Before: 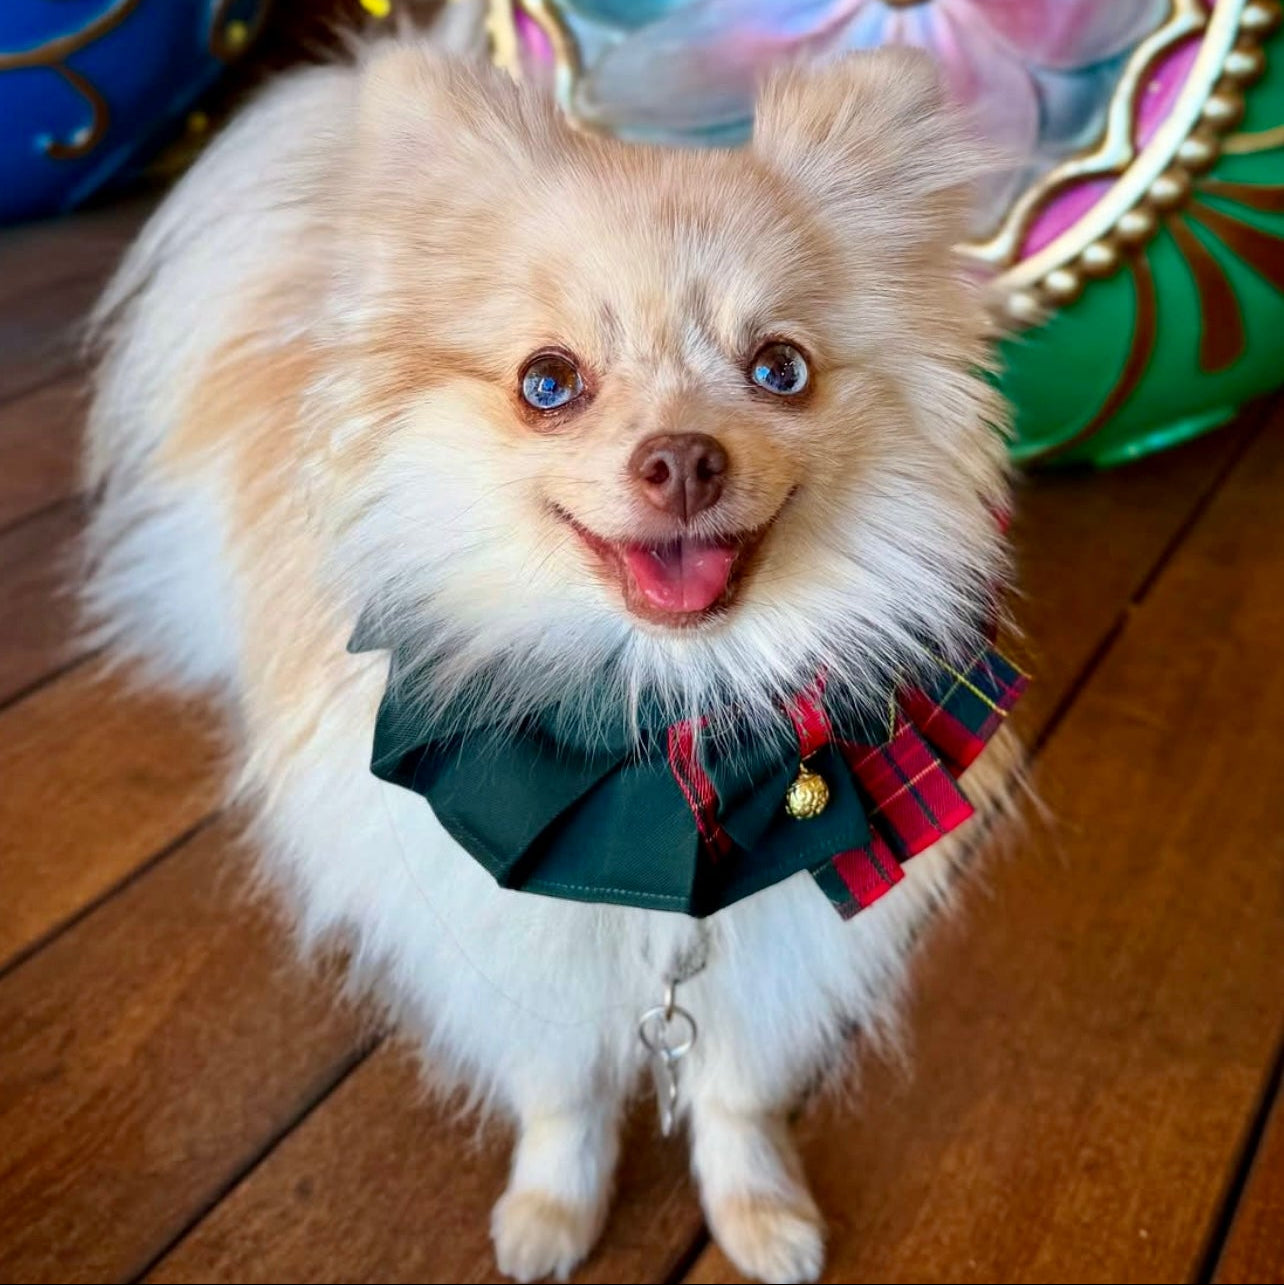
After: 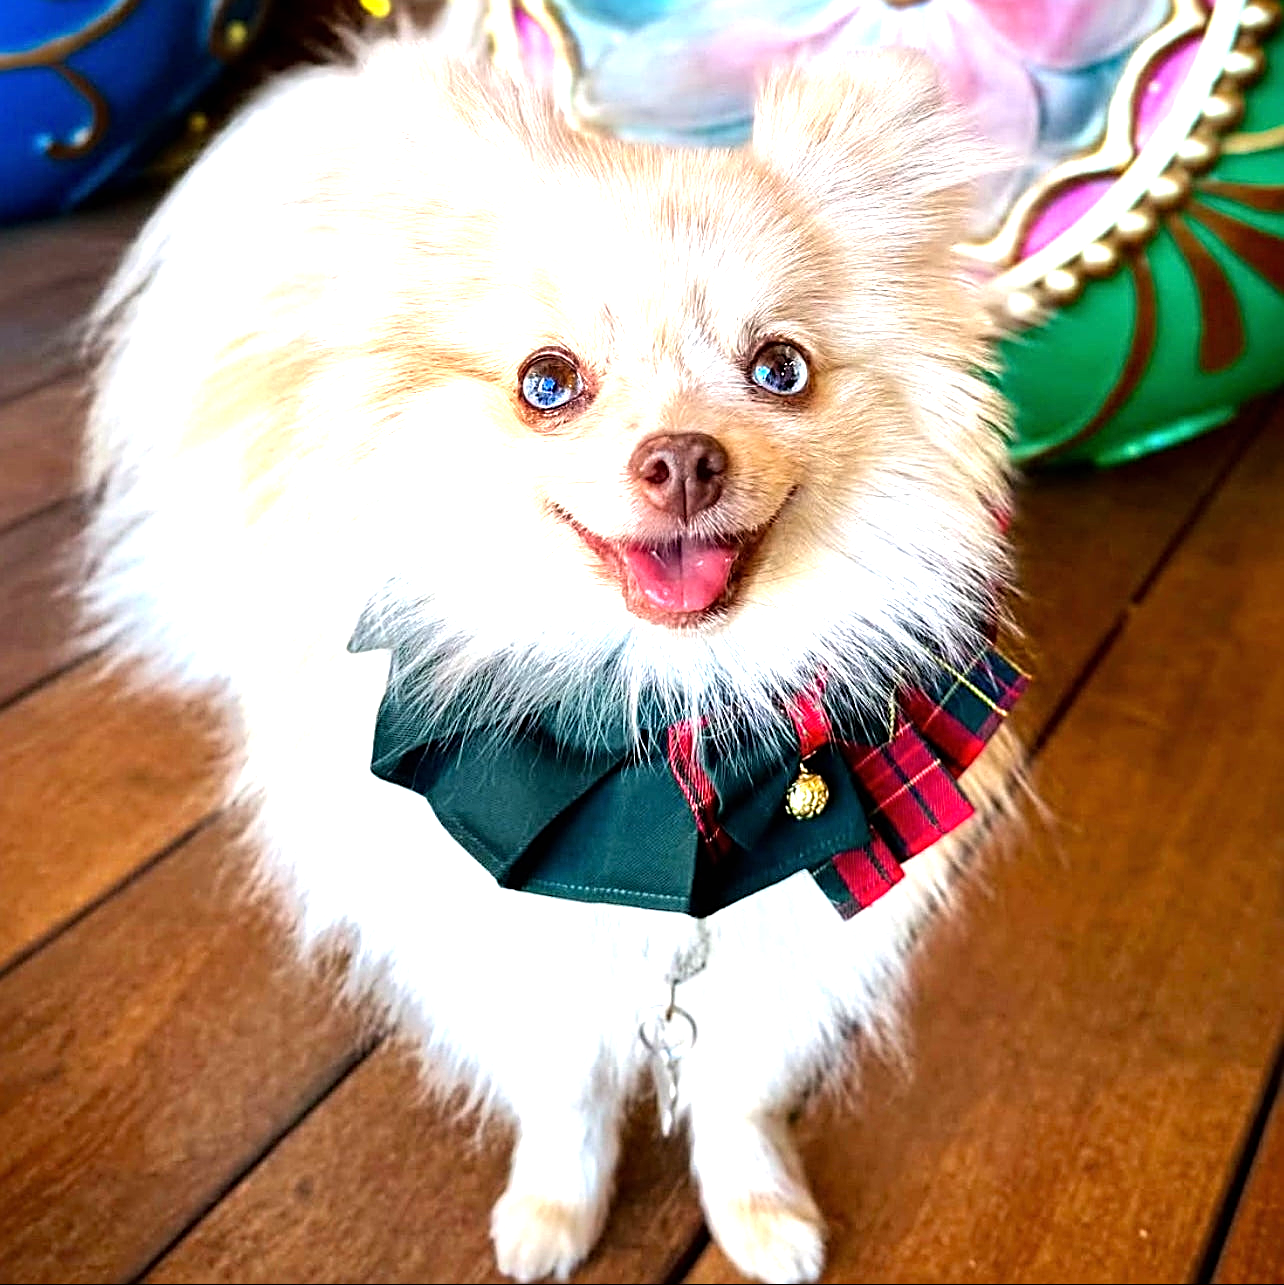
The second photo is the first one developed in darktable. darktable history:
tone equalizer: -8 EV -0.779 EV, -7 EV -0.726 EV, -6 EV -0.6 EV, -5 EV -0.379 EV, -3 EV 0.394 EV, -2 EV 0.6 EV, -1 EV 0.684 EV, +0 EV 0.778 EV
sharpen: radius 2.565, amount 0.679
exposure: black level correction 0, exposure 0.499 EV, compensate highlight preservation false
